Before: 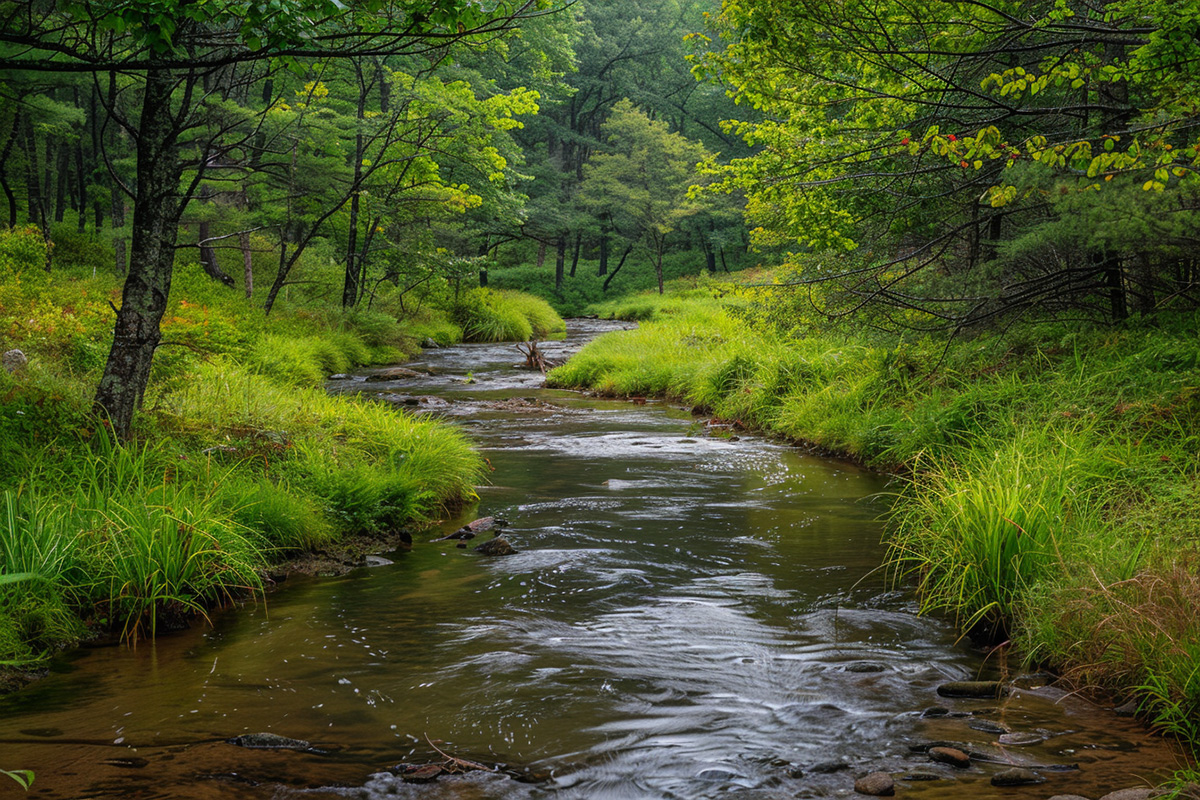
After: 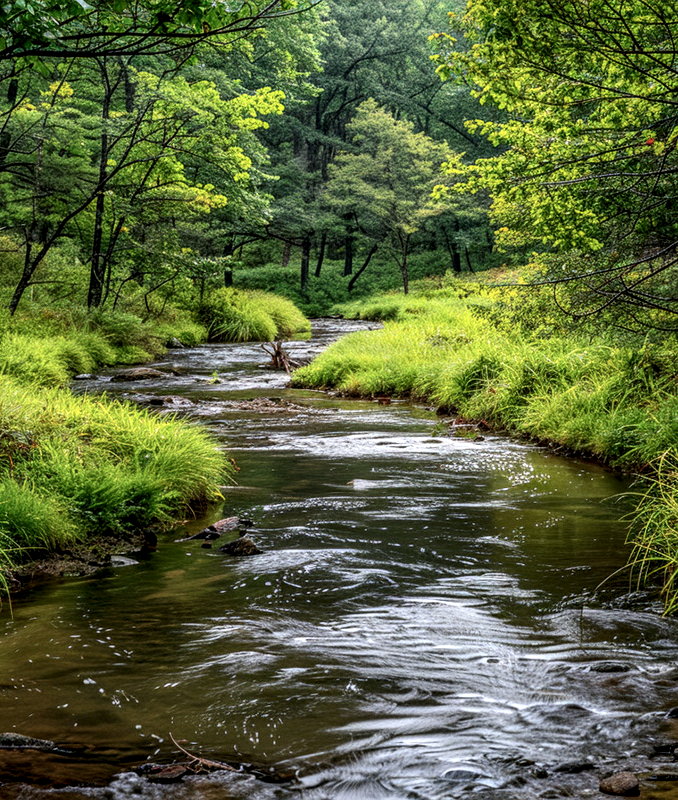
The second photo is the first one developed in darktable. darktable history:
crop: left 21.292%, right 22.187%
shadows and highlights: shadows 8.57, white point adjustment 1.09, highlights -39.91
local contrast: highlights 60%, shadows 60%, detail 160%
contrast brightness saturation: contrast 0.152, brightness 0.047
